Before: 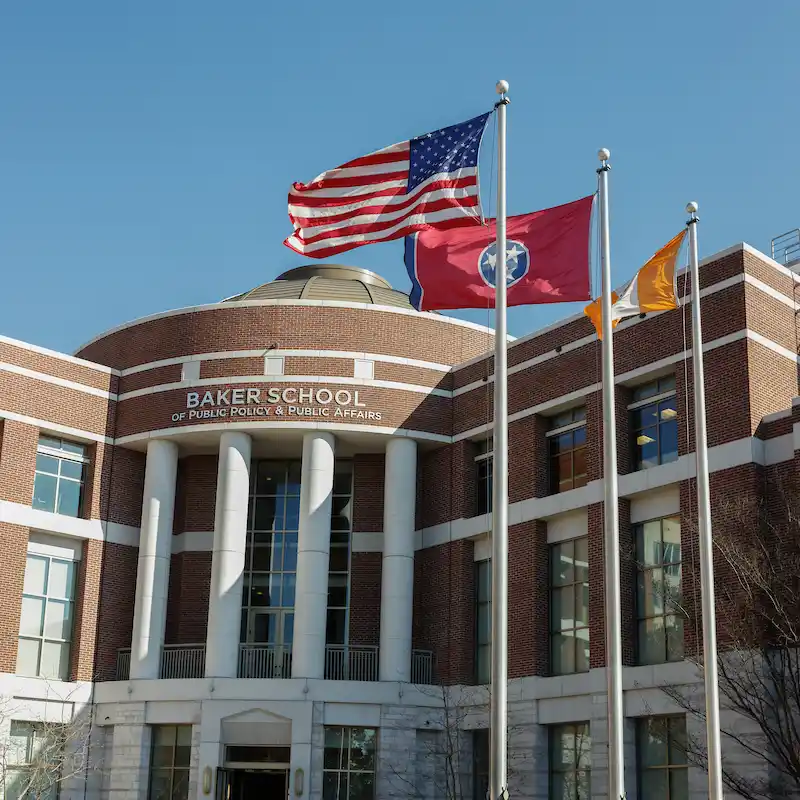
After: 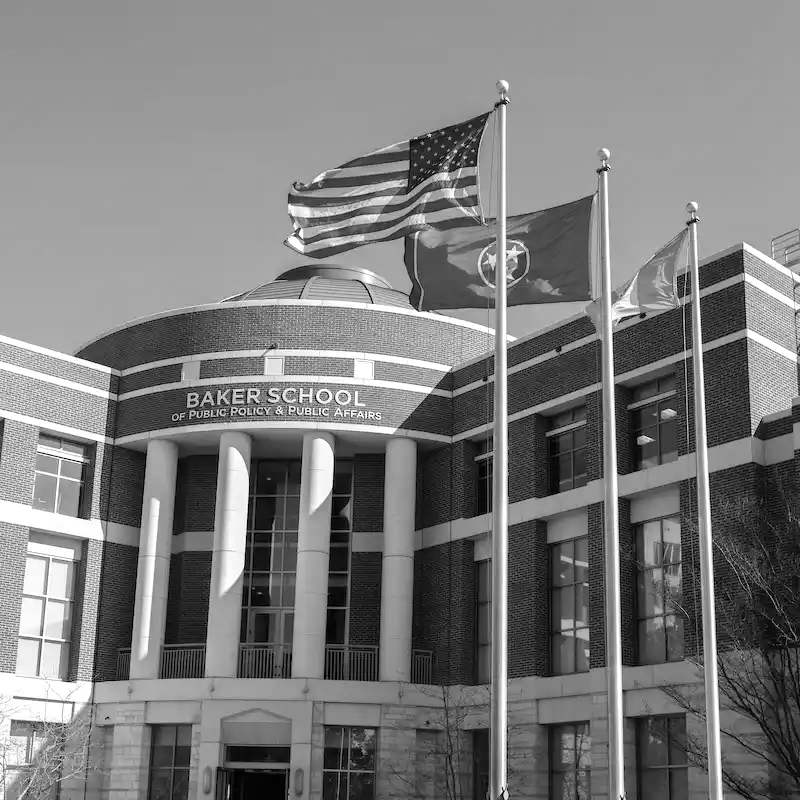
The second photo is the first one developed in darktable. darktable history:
exposure: exposure 0.367 EV, compensate highlight preservation false
monochrome: a 32, b 64, size 2.3
